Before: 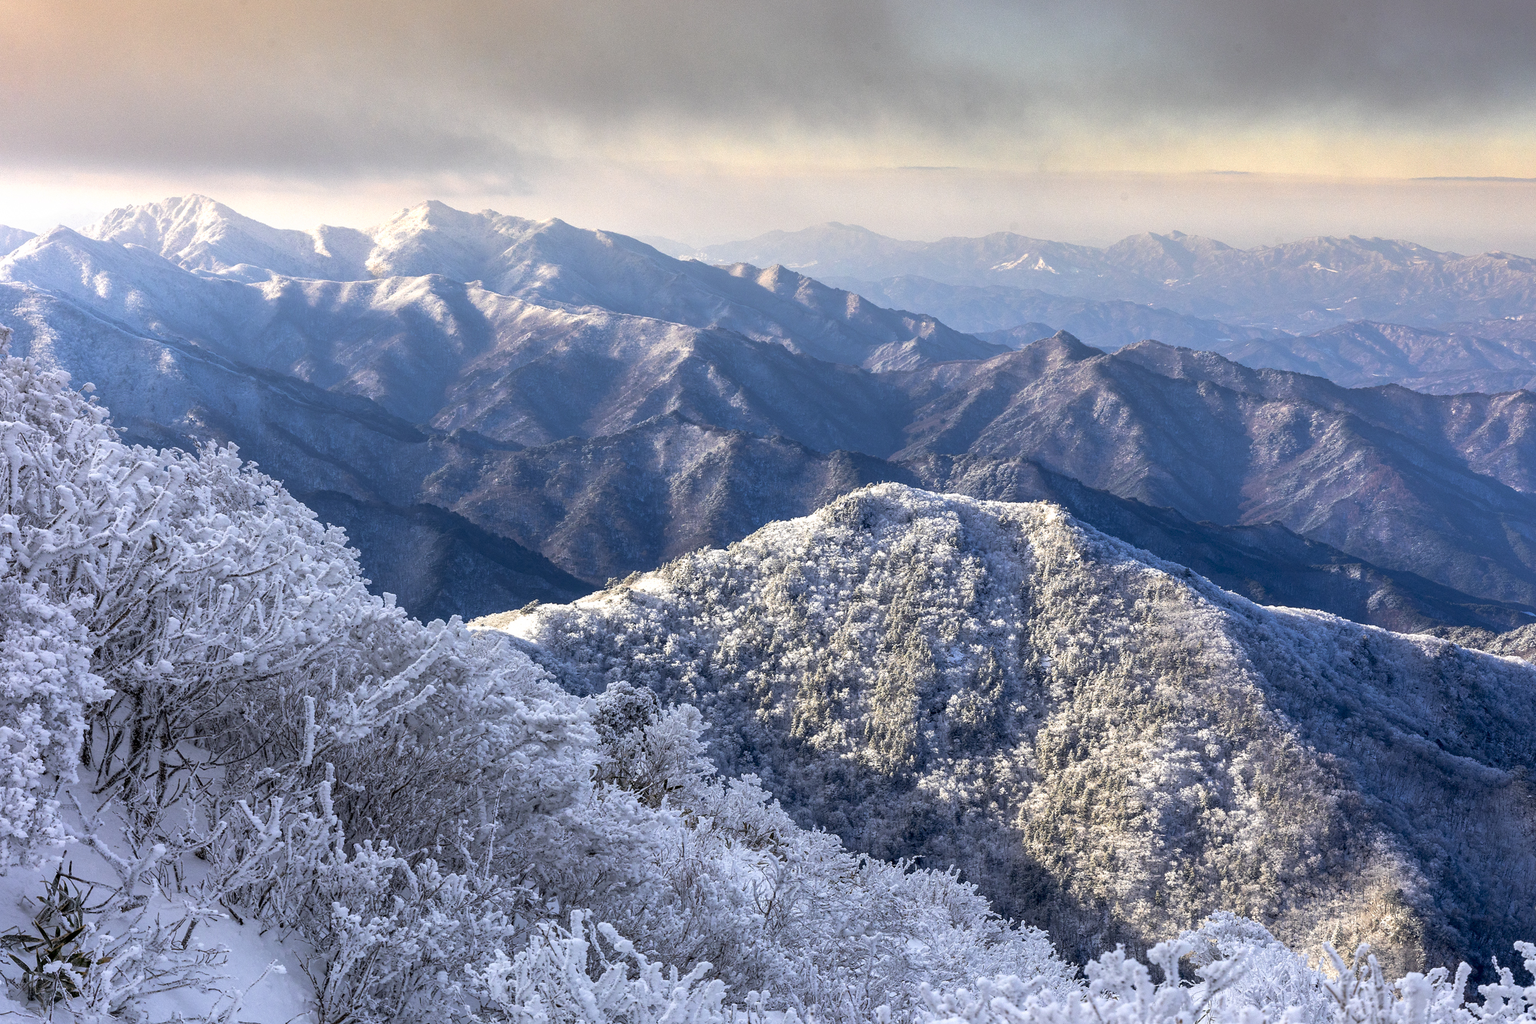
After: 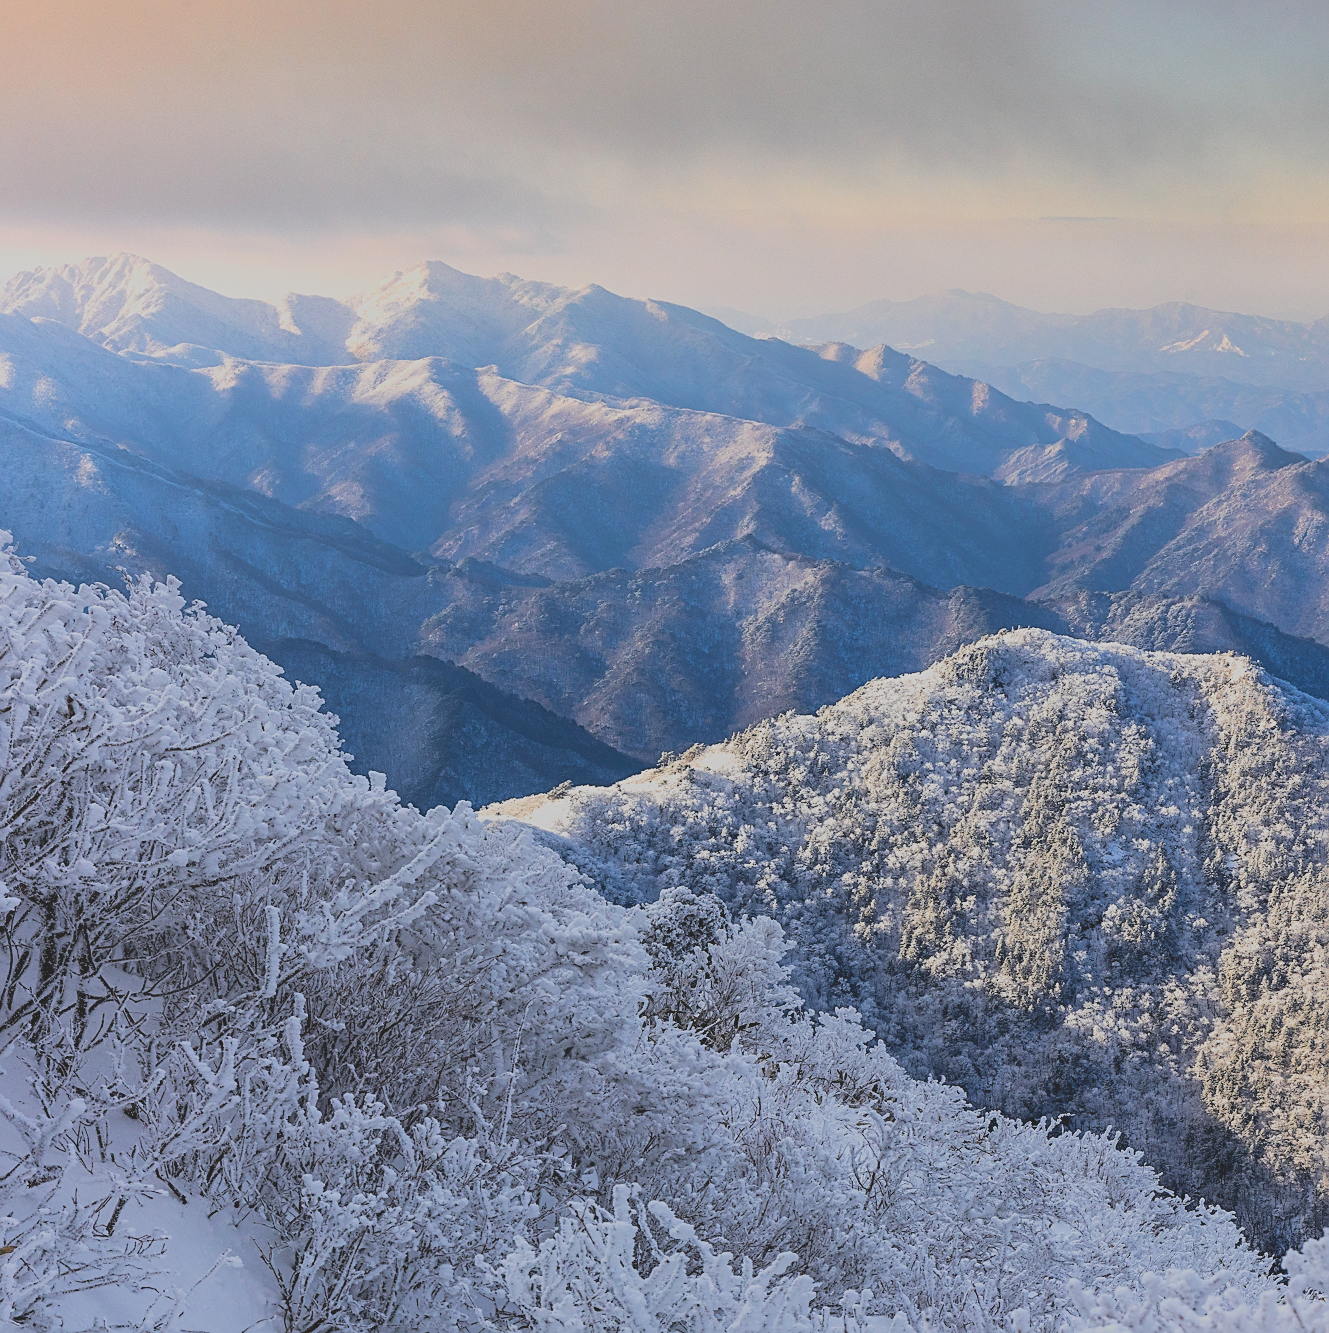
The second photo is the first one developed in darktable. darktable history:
local contrast: detail 69%
crop and rotate: left 6.524%, right 26.998%
exposure: black level correction -0.009, exposure 0.071 EV, compensate highlight preservation false
filmic rgb: black relative exposure -5.08 EV, white relative exposure 3.98 EV, hardness 2.91, contrast 1.098, iterations of high-quality reconstruction 0
color balance rgb: white fulcrum 1.01 EV, perceptual saturation grading › global saturation -0.001%
sharpen: on, module defaults
